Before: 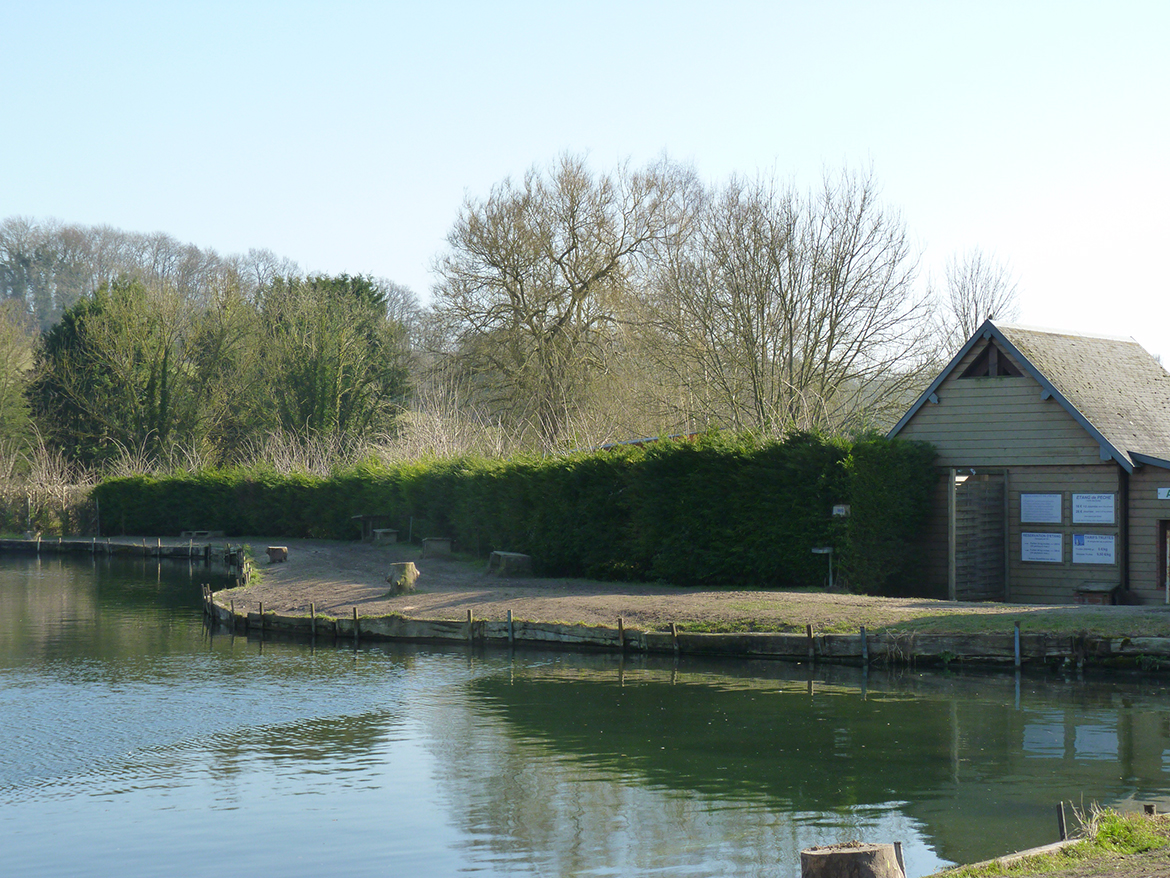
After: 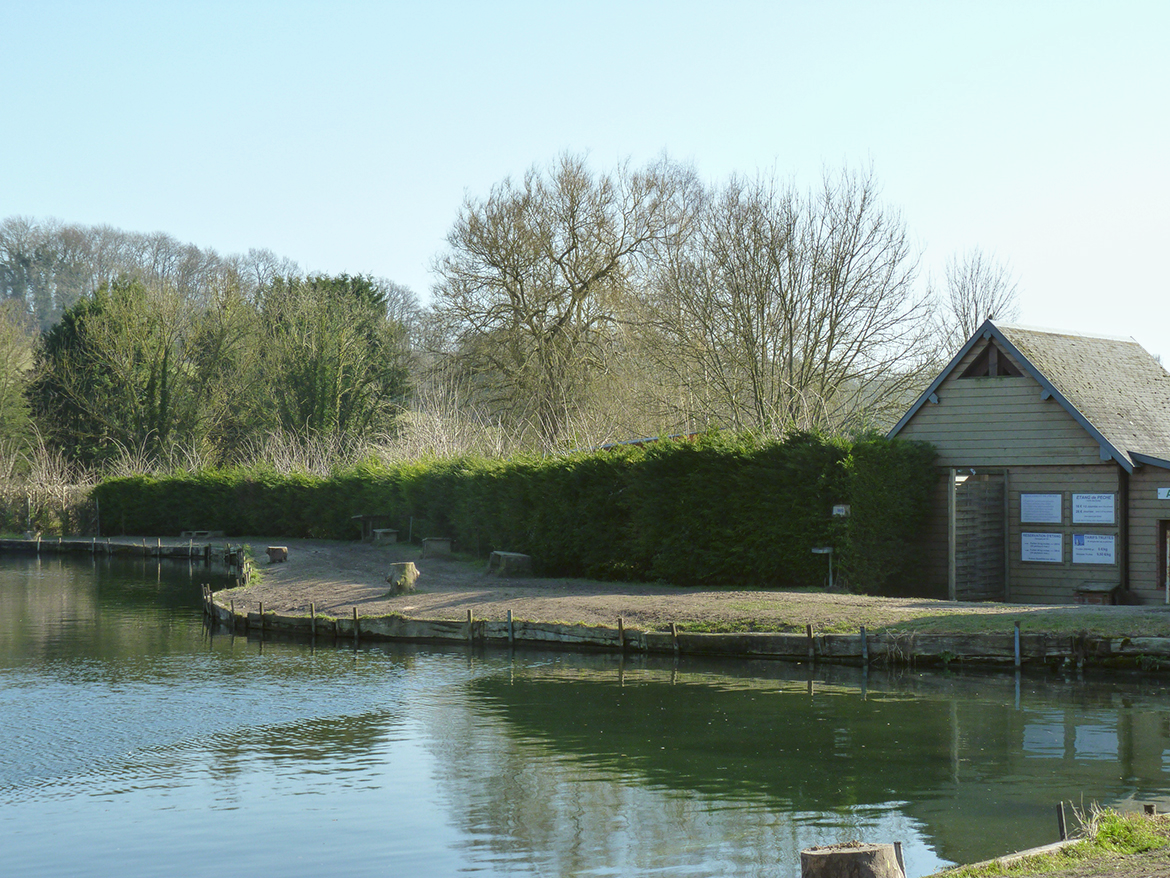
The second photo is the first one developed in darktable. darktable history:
color balance: lift [1.004, 1.002, 1.002, 0.998], gamma [1, 1.007, 1.002, 0.993], gain [1, 0.977, 1.013, 1.023], contrast -3.64%
local contrast: on, module defaults
